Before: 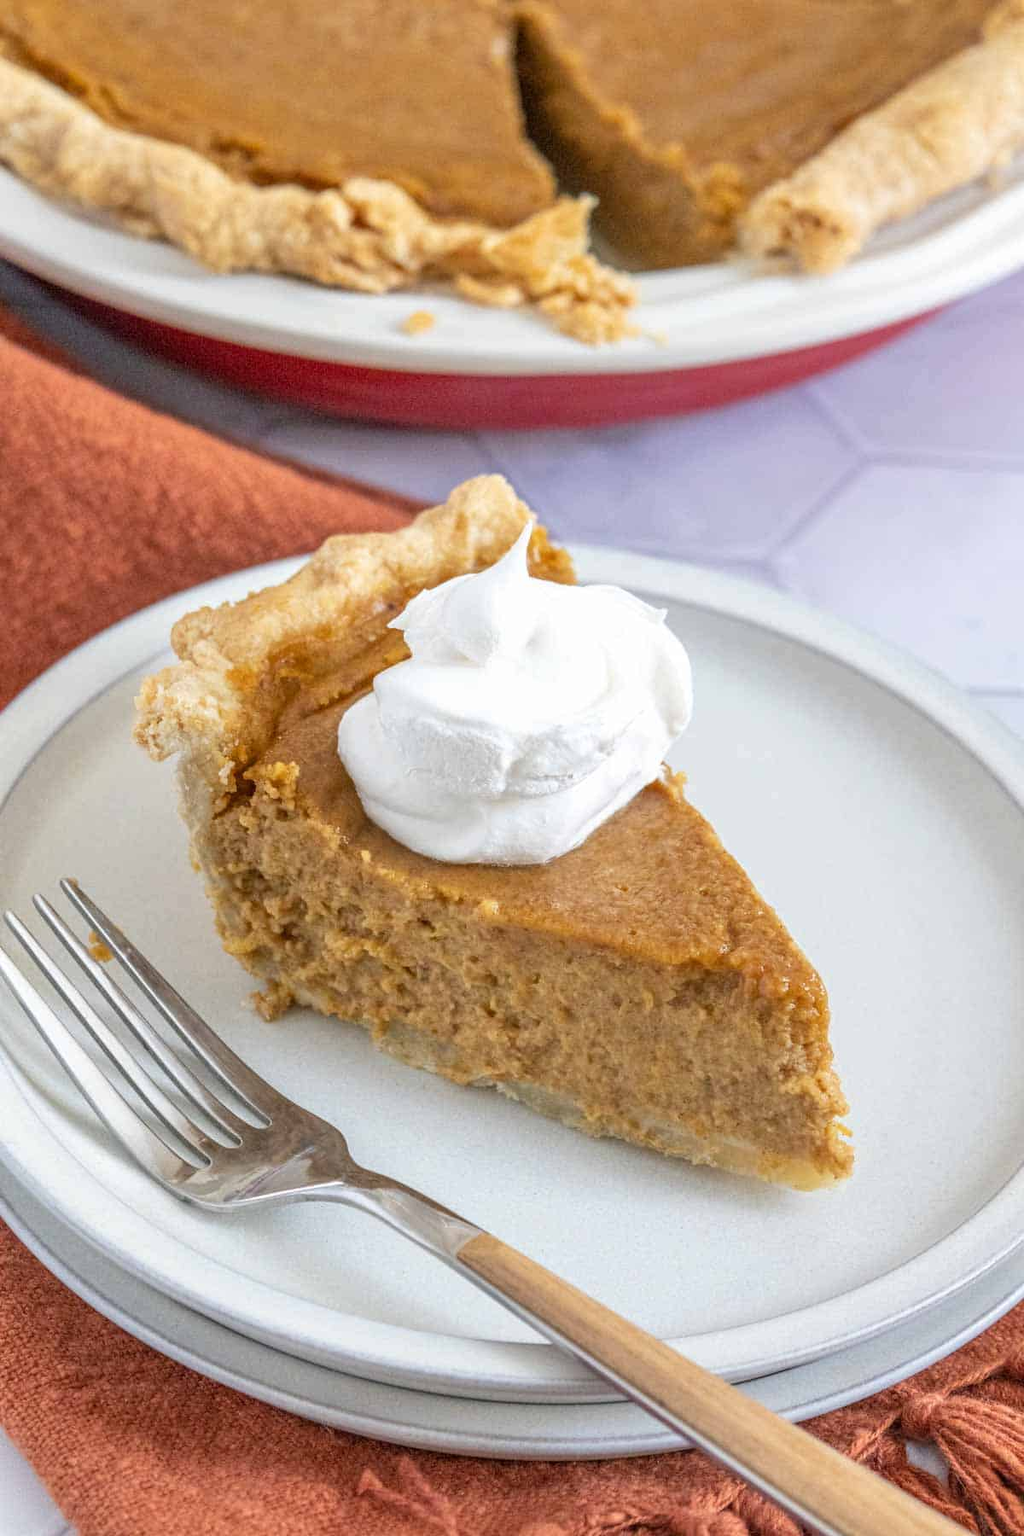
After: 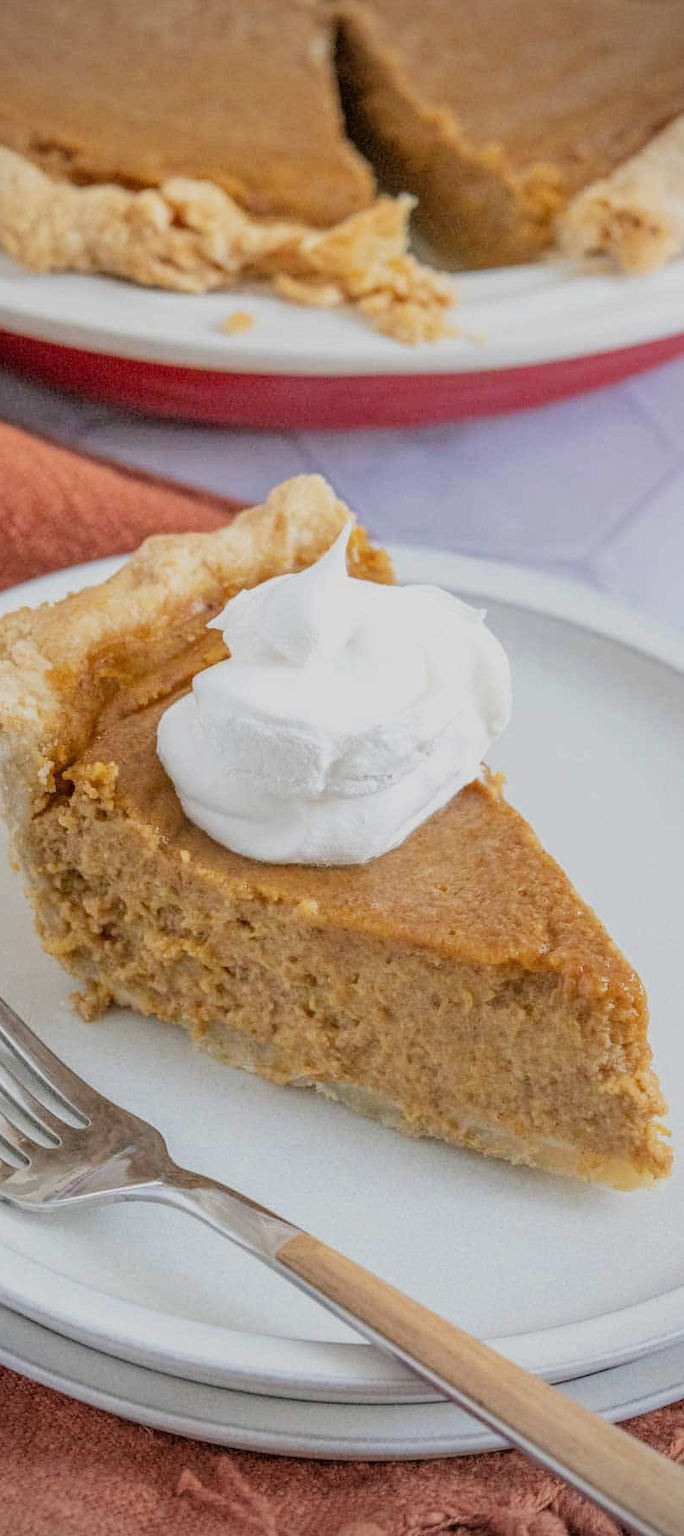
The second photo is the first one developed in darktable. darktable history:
crop and rotate: left 17.732%, right 15.423%
vignetting: on, module defaults
filmic rgb: hardness 4.17, contrast 0.921
